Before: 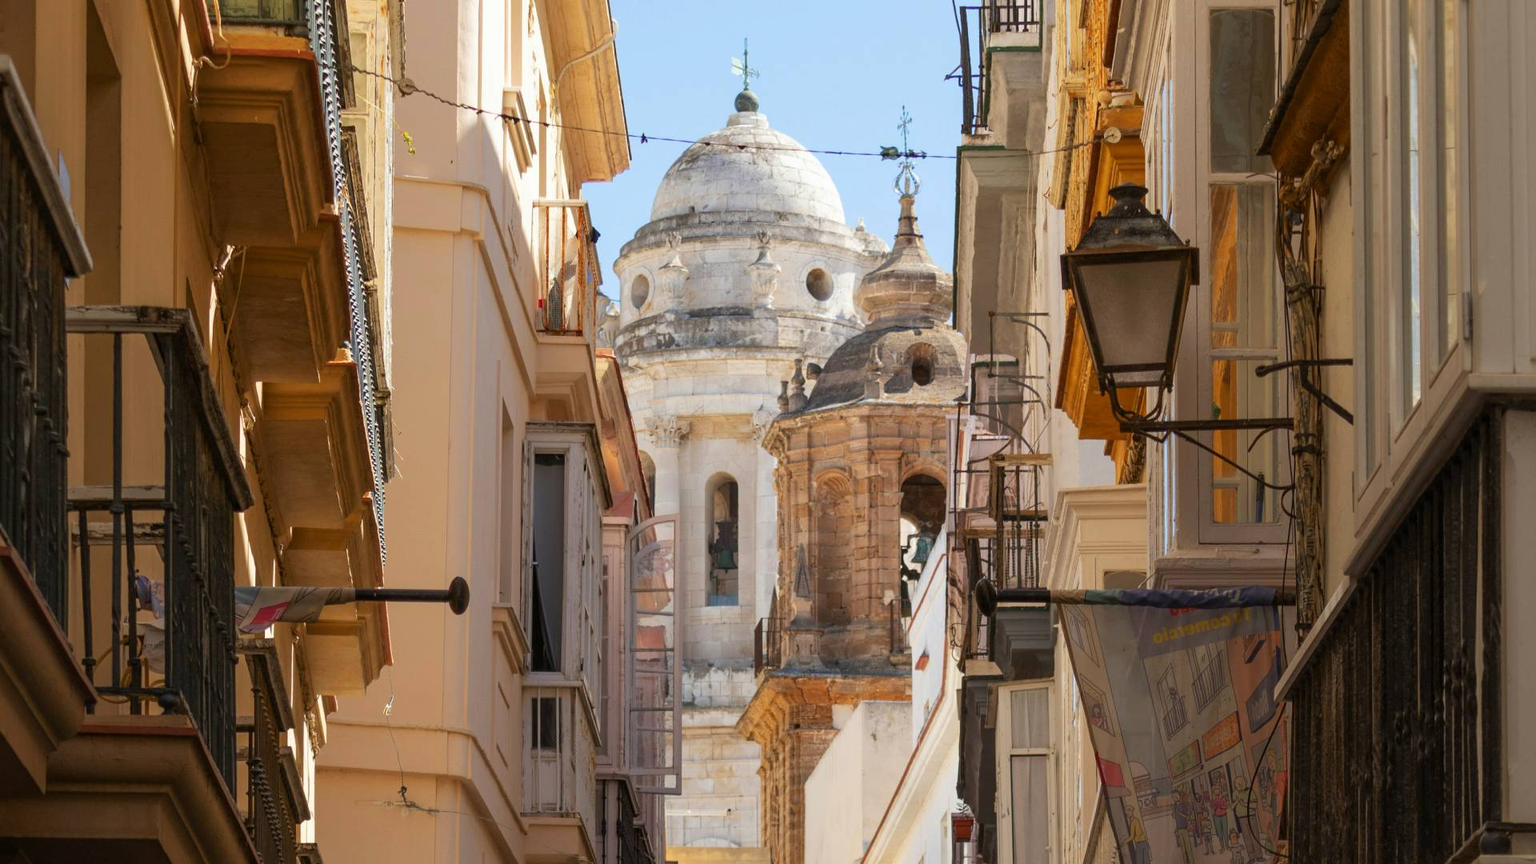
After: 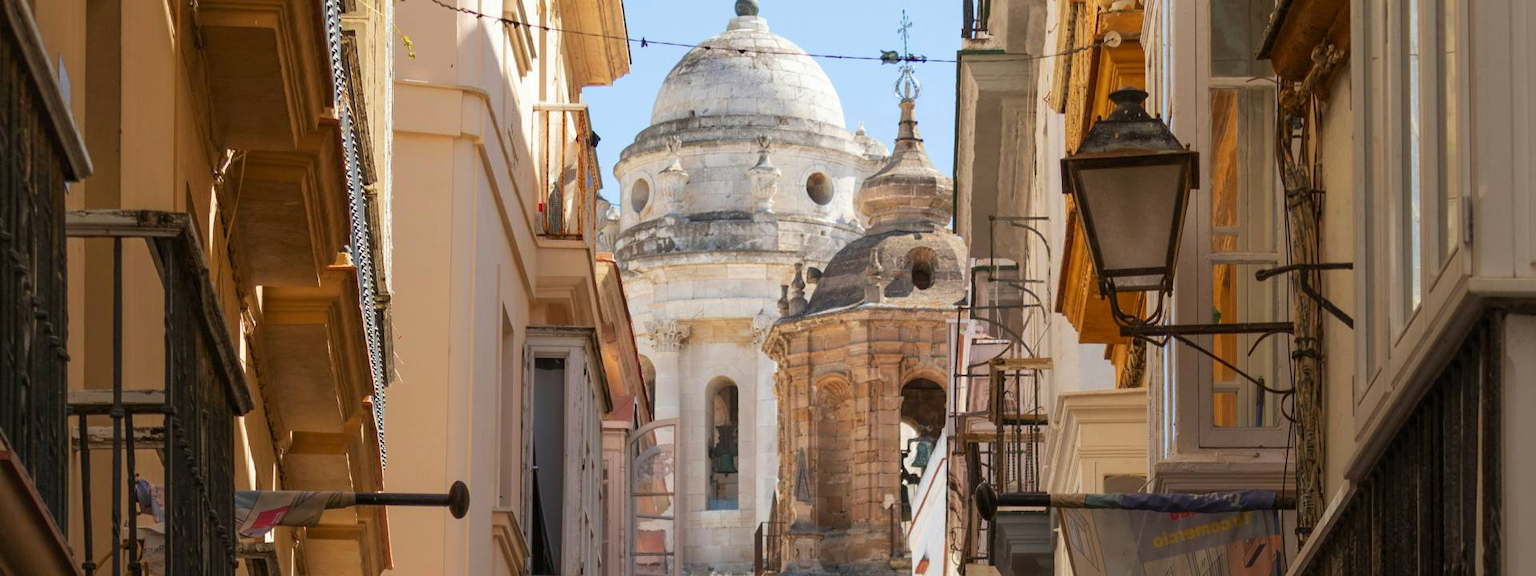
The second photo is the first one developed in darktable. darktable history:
tone equalizer: on, module defaults
crop: top 11.166%, bottom 22.168%
